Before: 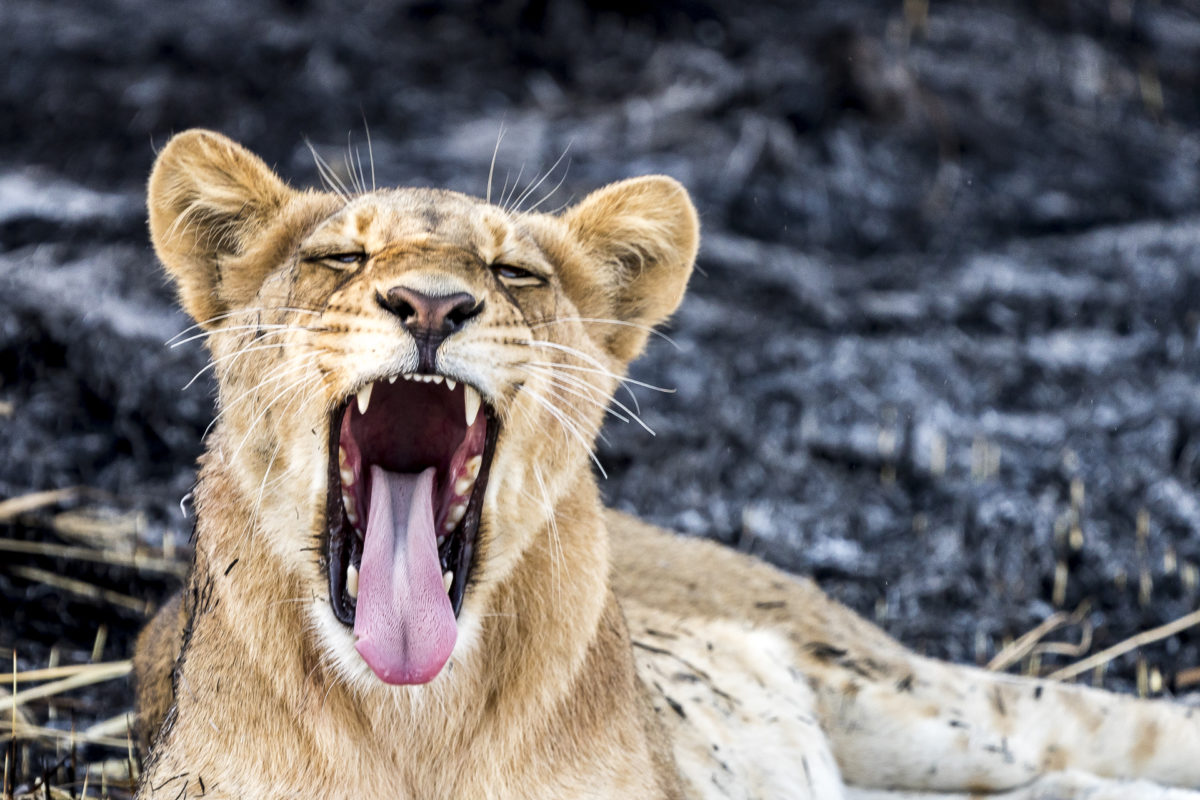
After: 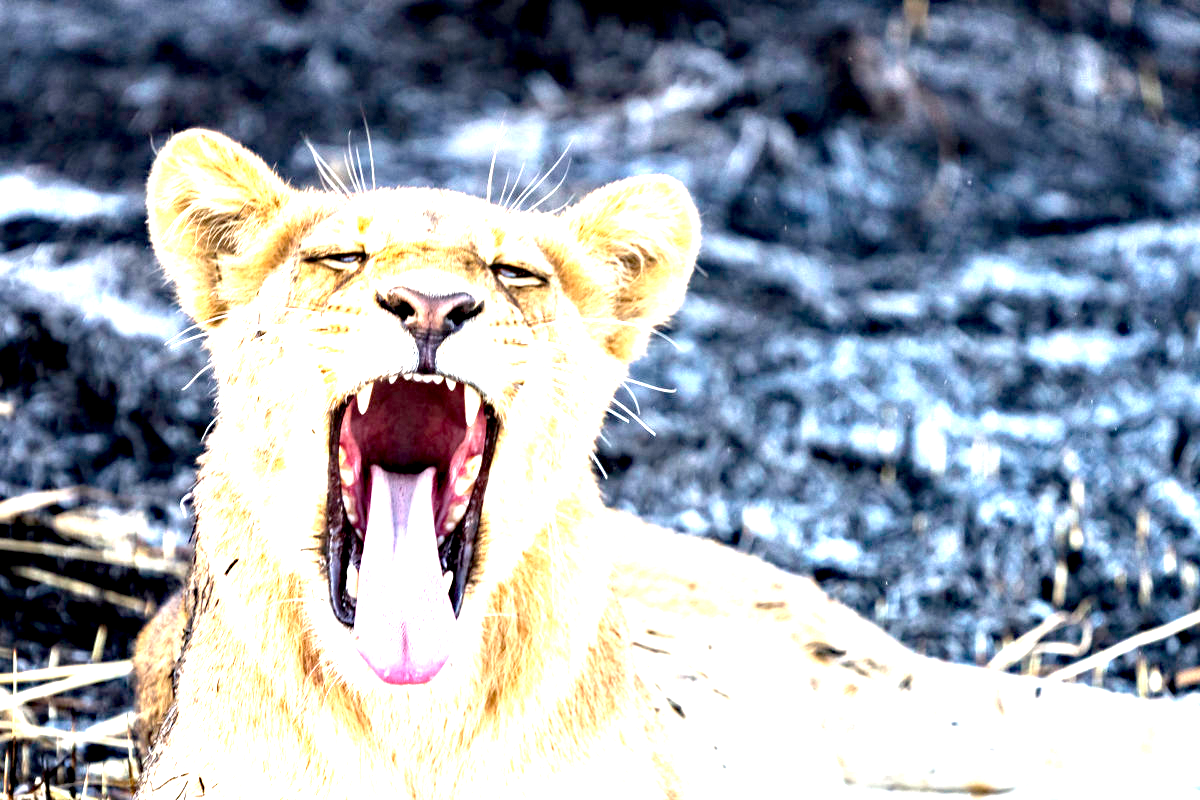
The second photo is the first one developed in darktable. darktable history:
haze removal: compatibility mode true, adaptive false
exposure: black level correction 0.001, exposure 2 EV, compensate highlight preservation false
